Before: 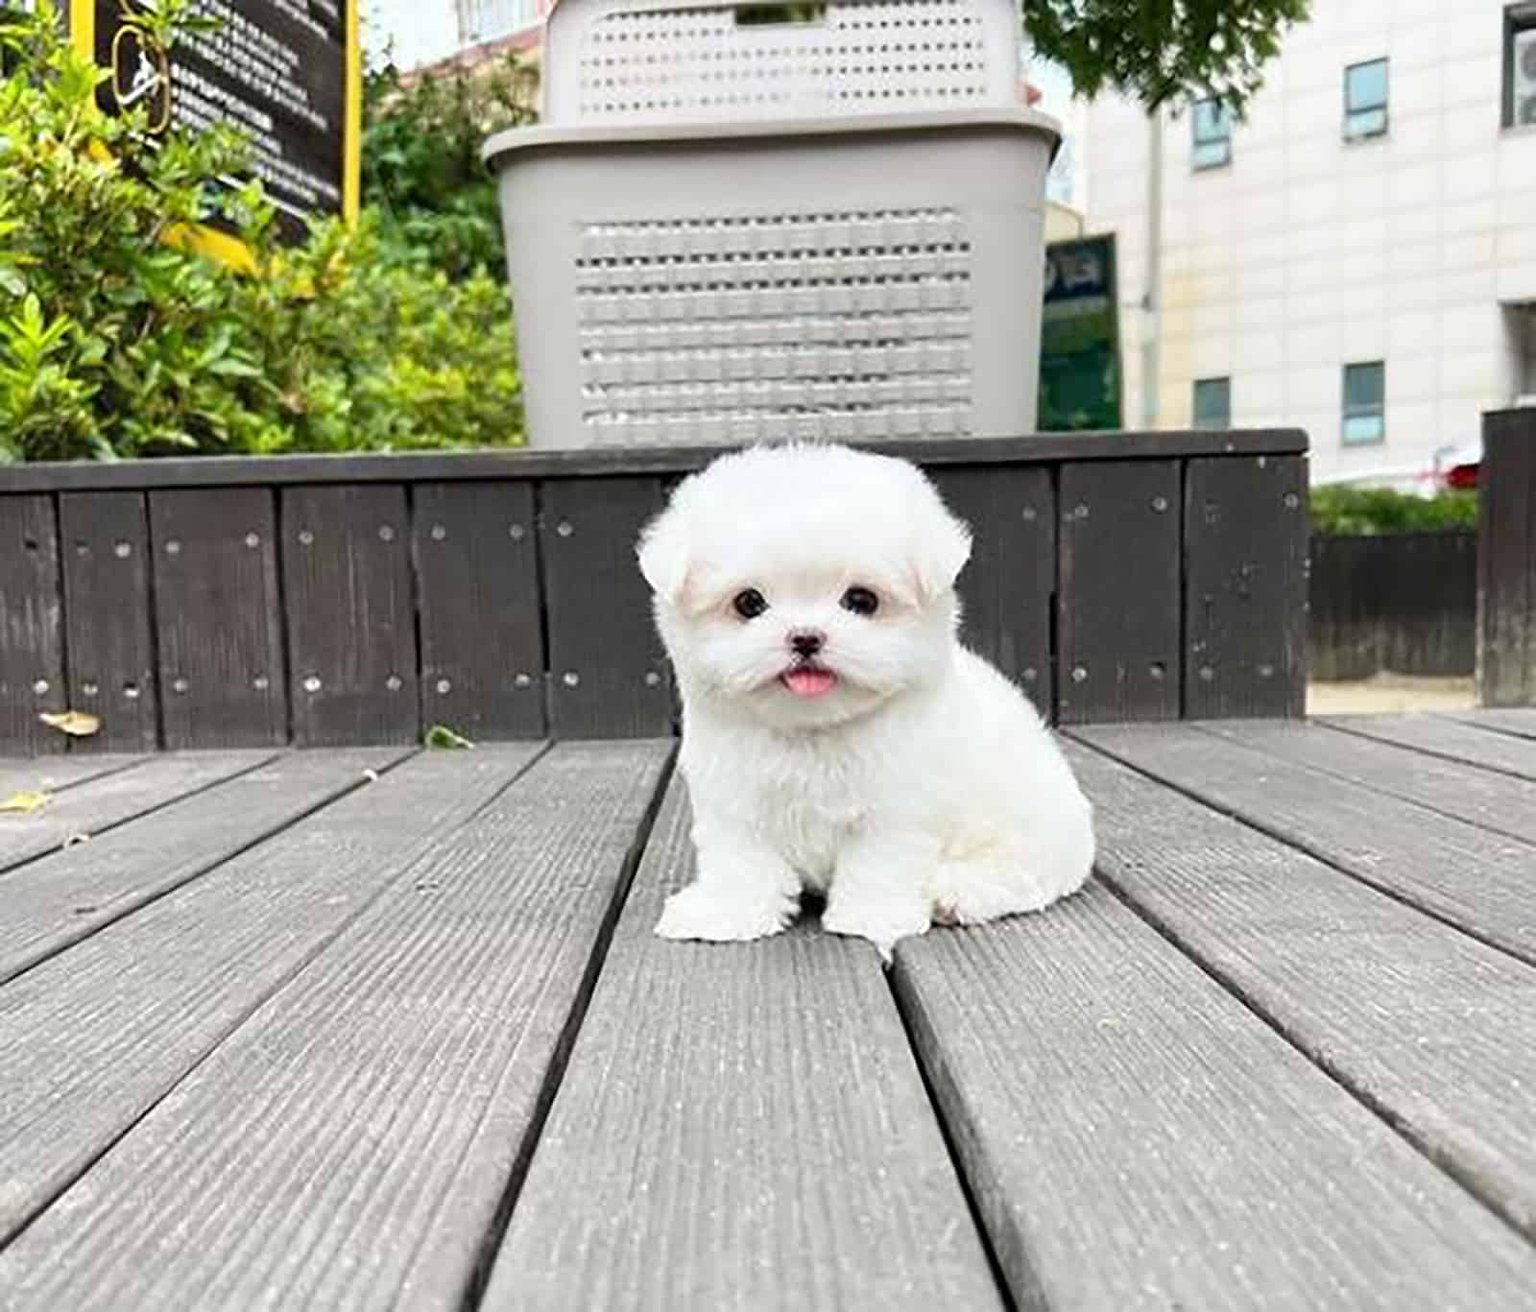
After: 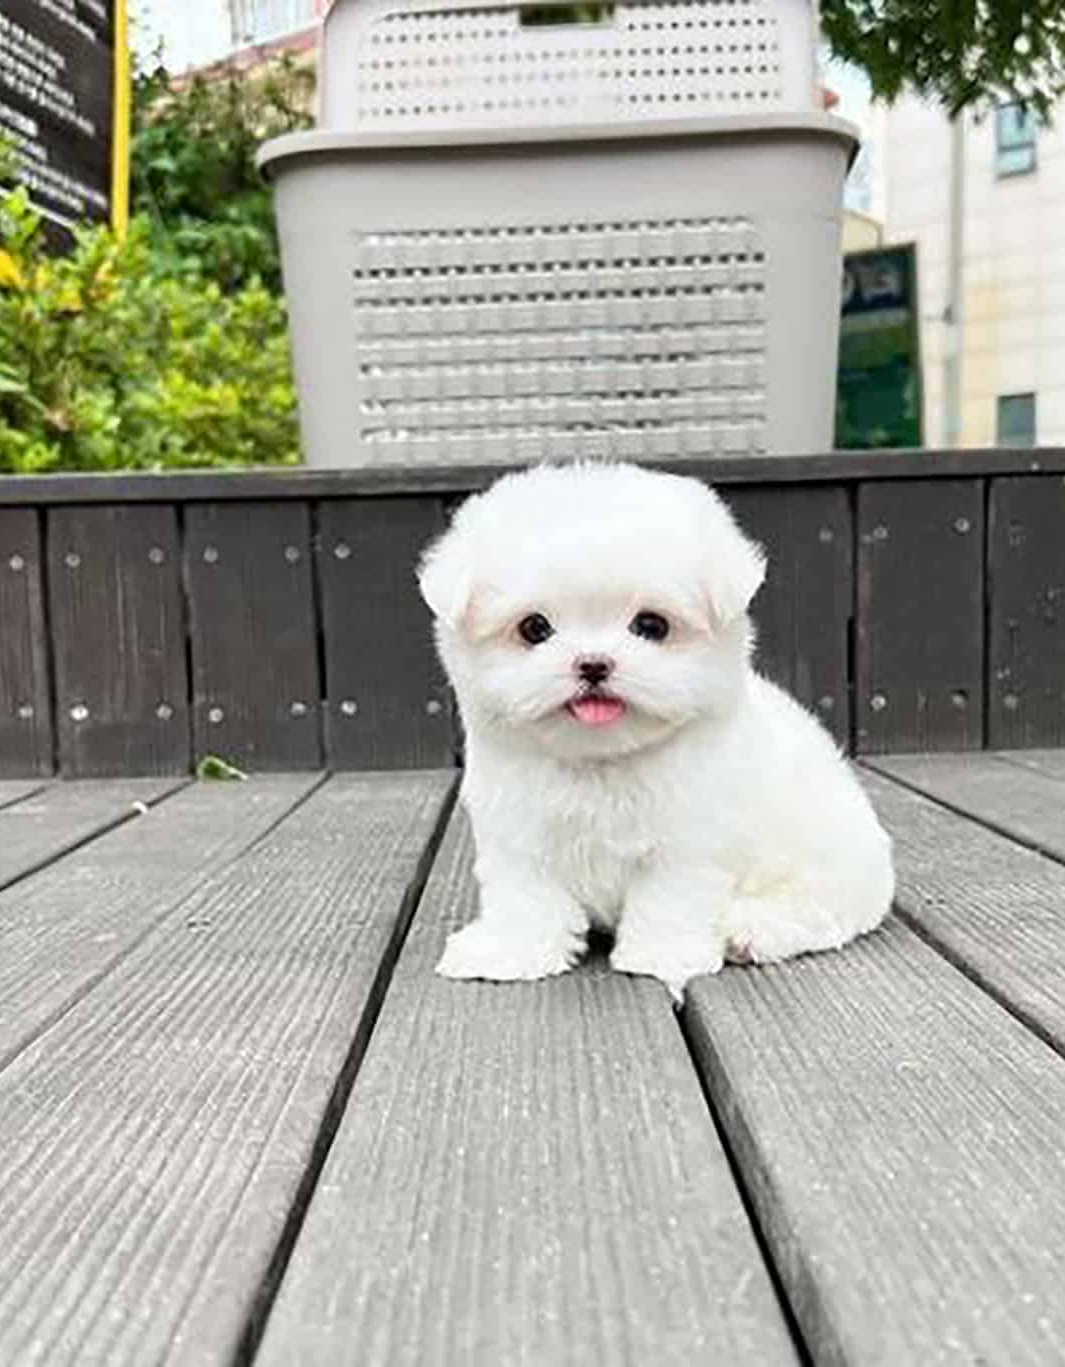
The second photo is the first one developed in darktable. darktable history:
crop and rotate: left 15.426%, right 17.956%
